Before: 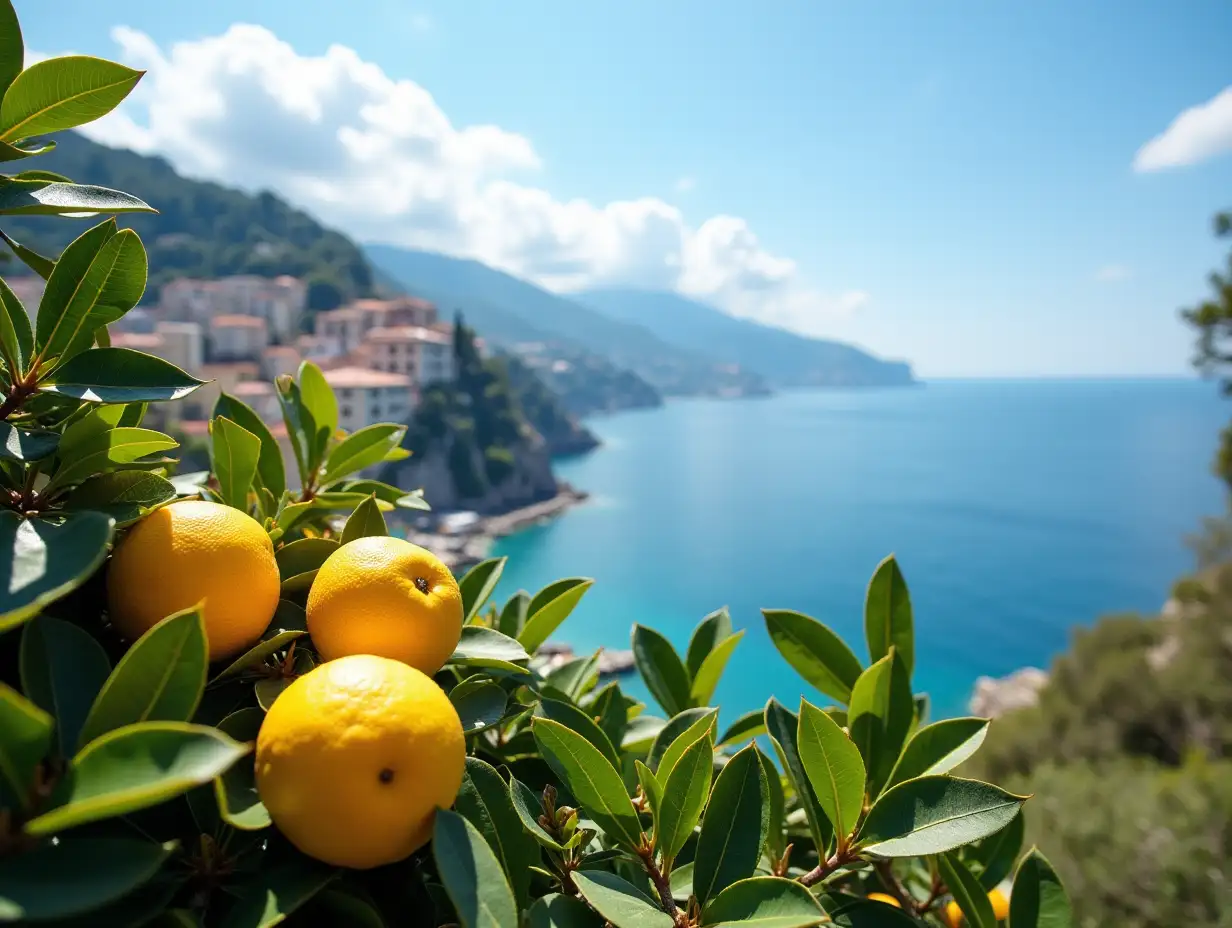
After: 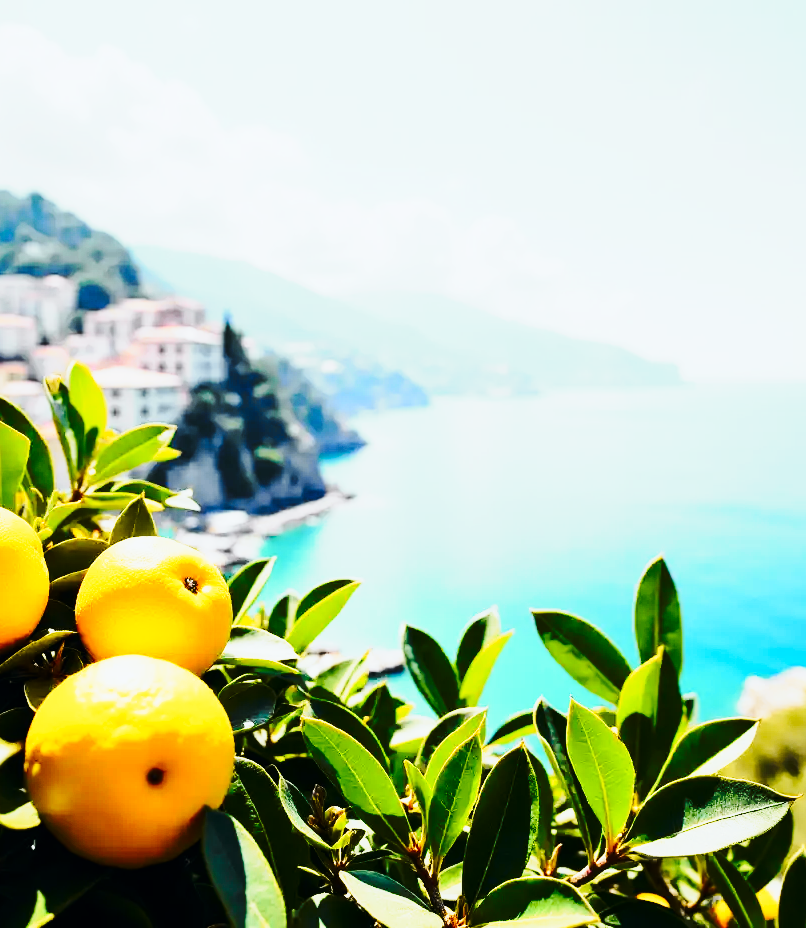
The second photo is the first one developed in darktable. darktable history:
tone curve: curves: ch0 [(0, 0) (0.11, 0.081) (0.256, 0.259) (0.398, 0.475) (0.498, 0.611) (0.65, 0.757) (0.835, 0.883) (1, 0.961)]; ch1 [(0, 0) (0.346, 0.307) (0.408, 0.369) (0.453, 0.457) (0.482, 0.479) (0.502, 0.498) (0.521, 0.51) (0.553, 0.554) (0.618, 0.65) (0.693, 0.727) (1, 1)]; ch2 [(0, 0) (0.366, 0.337) (0.434, 0.46) (0.485, 0.494) (0.5, 0.494) (0.511, 0.508) (0.537, 0.55) (0.579, 0.599) (0.621, 0.693) (1, 1)], color space Lab, independent channels, preserve colors none
crop and rotate: left 18.81%, right 15.753%
tone equalizer: -8 EV -1.1 EV, -7 EV -1 EV, -6 EV -0.884 EV, -5 EV -0.554 EV, -3 EV 0.561 EV, -2 EV 0.866 EV, -1 EV 0.988 EV, +0 EV 1.06 EV, edges refinement/feathering 500, mask exposure compensation -1.57 EV, preserve details no
base curve: curves: ch0 [(0, 0) (0.032, 0.037) (0.105, 0.228) (0.435, 0.76) (0.856, 0.983) (1, 1)], preserve colors none
